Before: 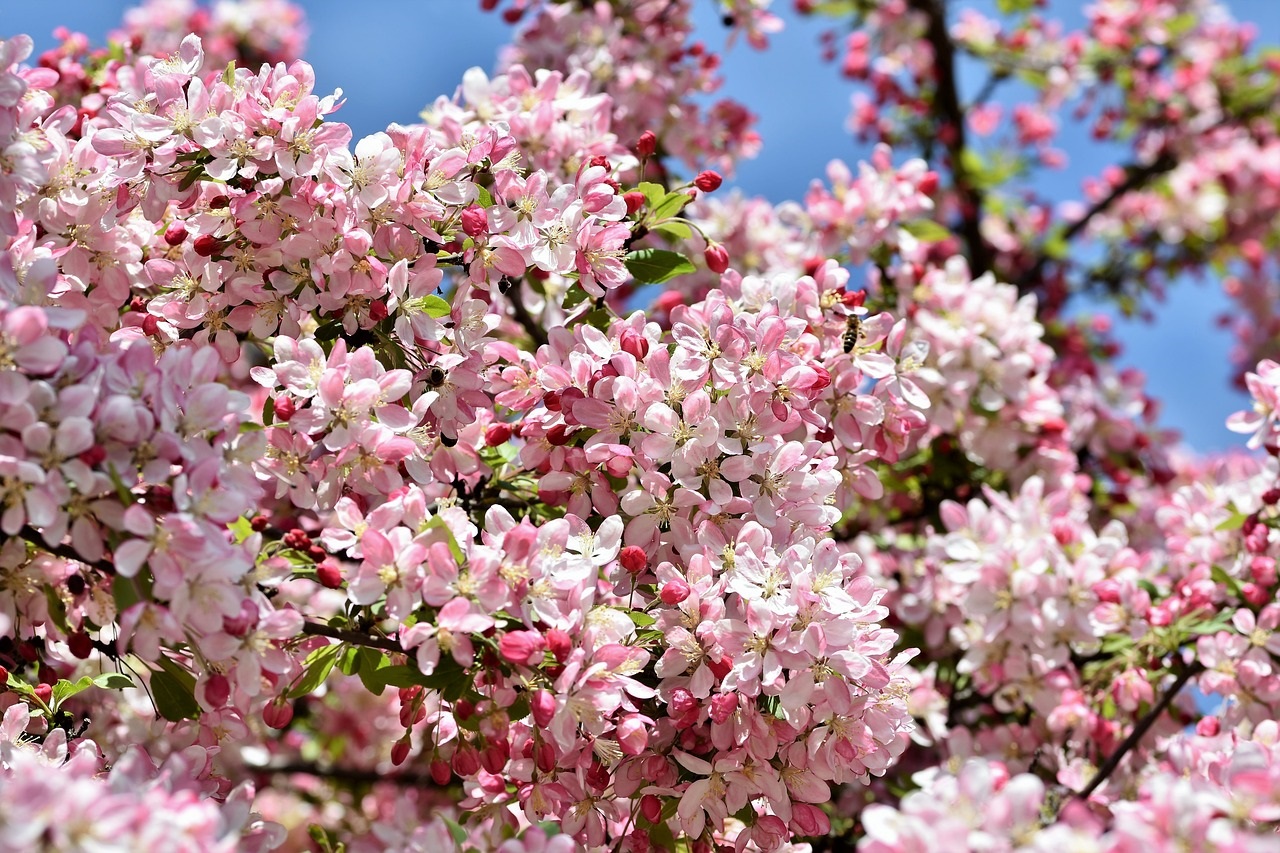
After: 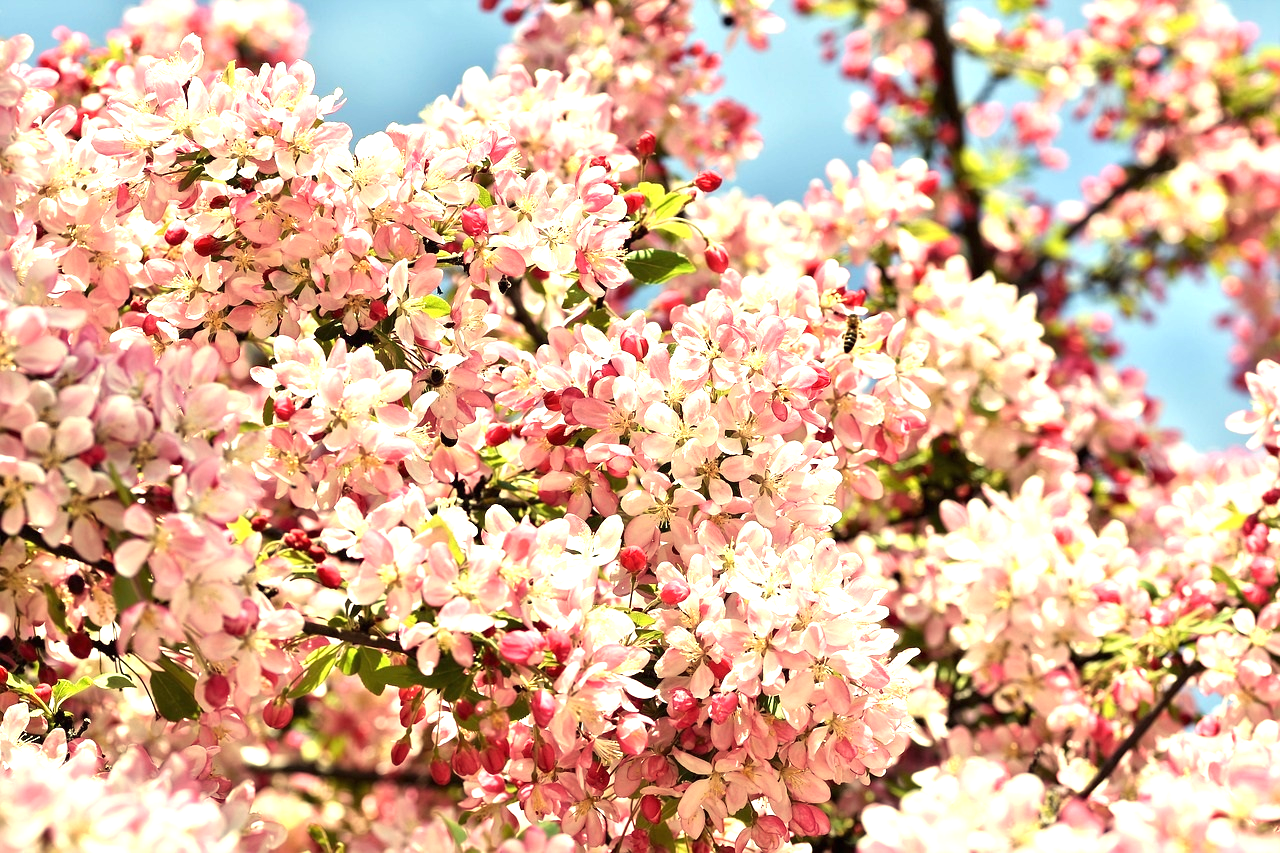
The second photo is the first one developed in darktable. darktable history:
exposure: black level correction 0, exposure 1.1 EV, compensate exposure bias true, compensate highlight preservation false
white balance: red 1.08, blue 0.791
